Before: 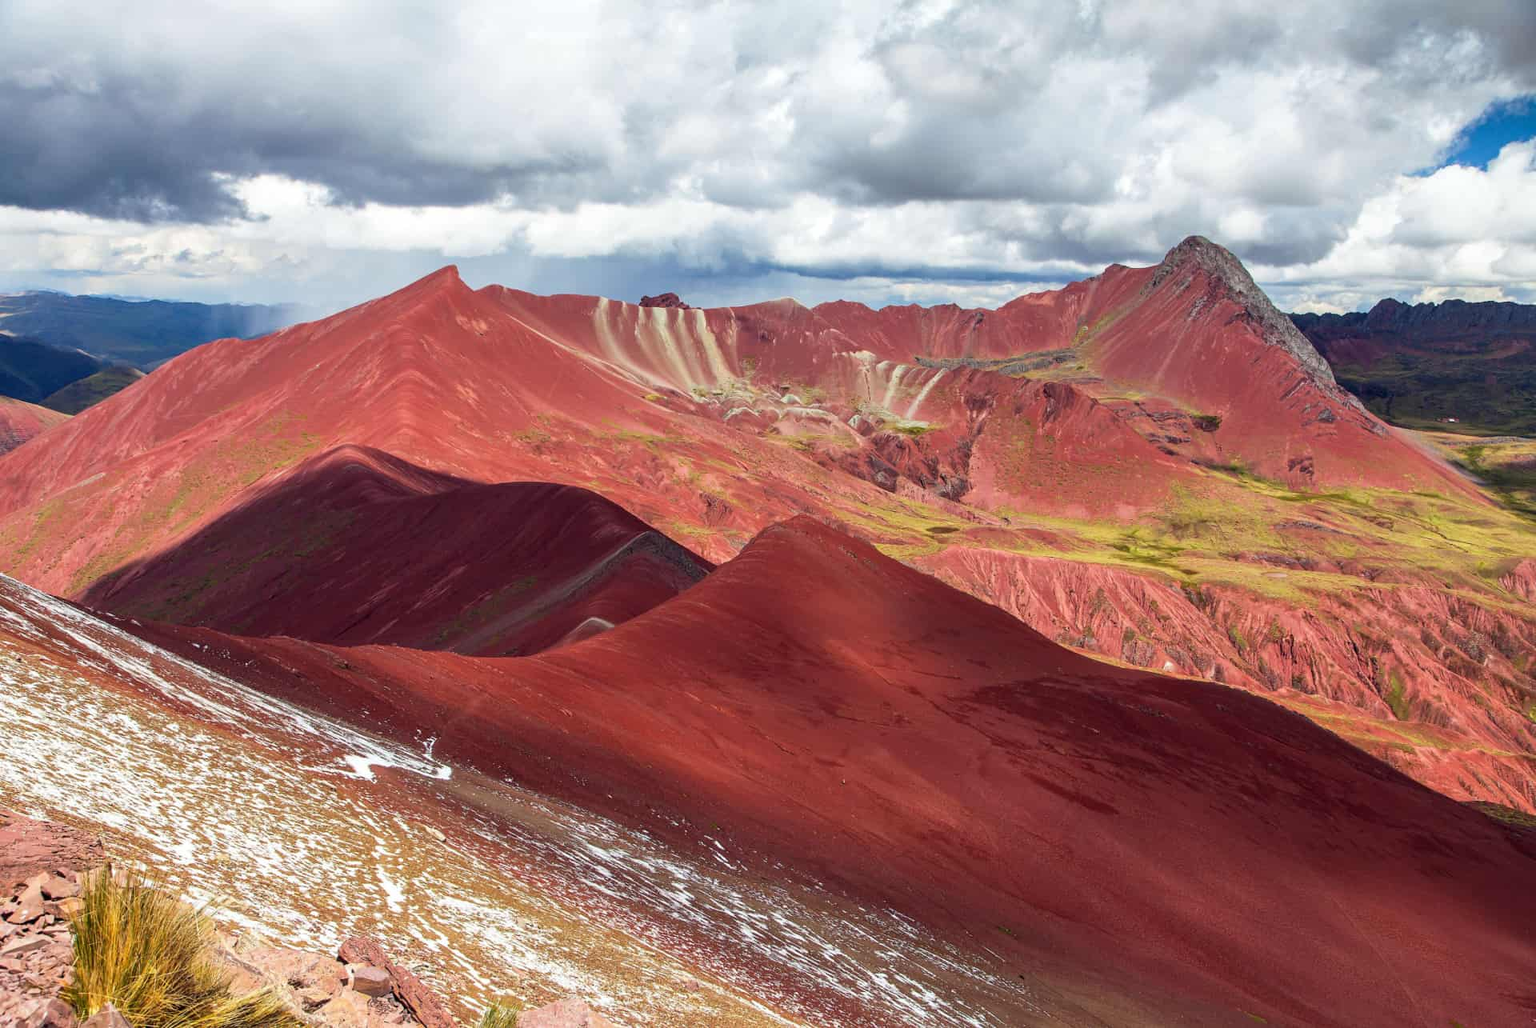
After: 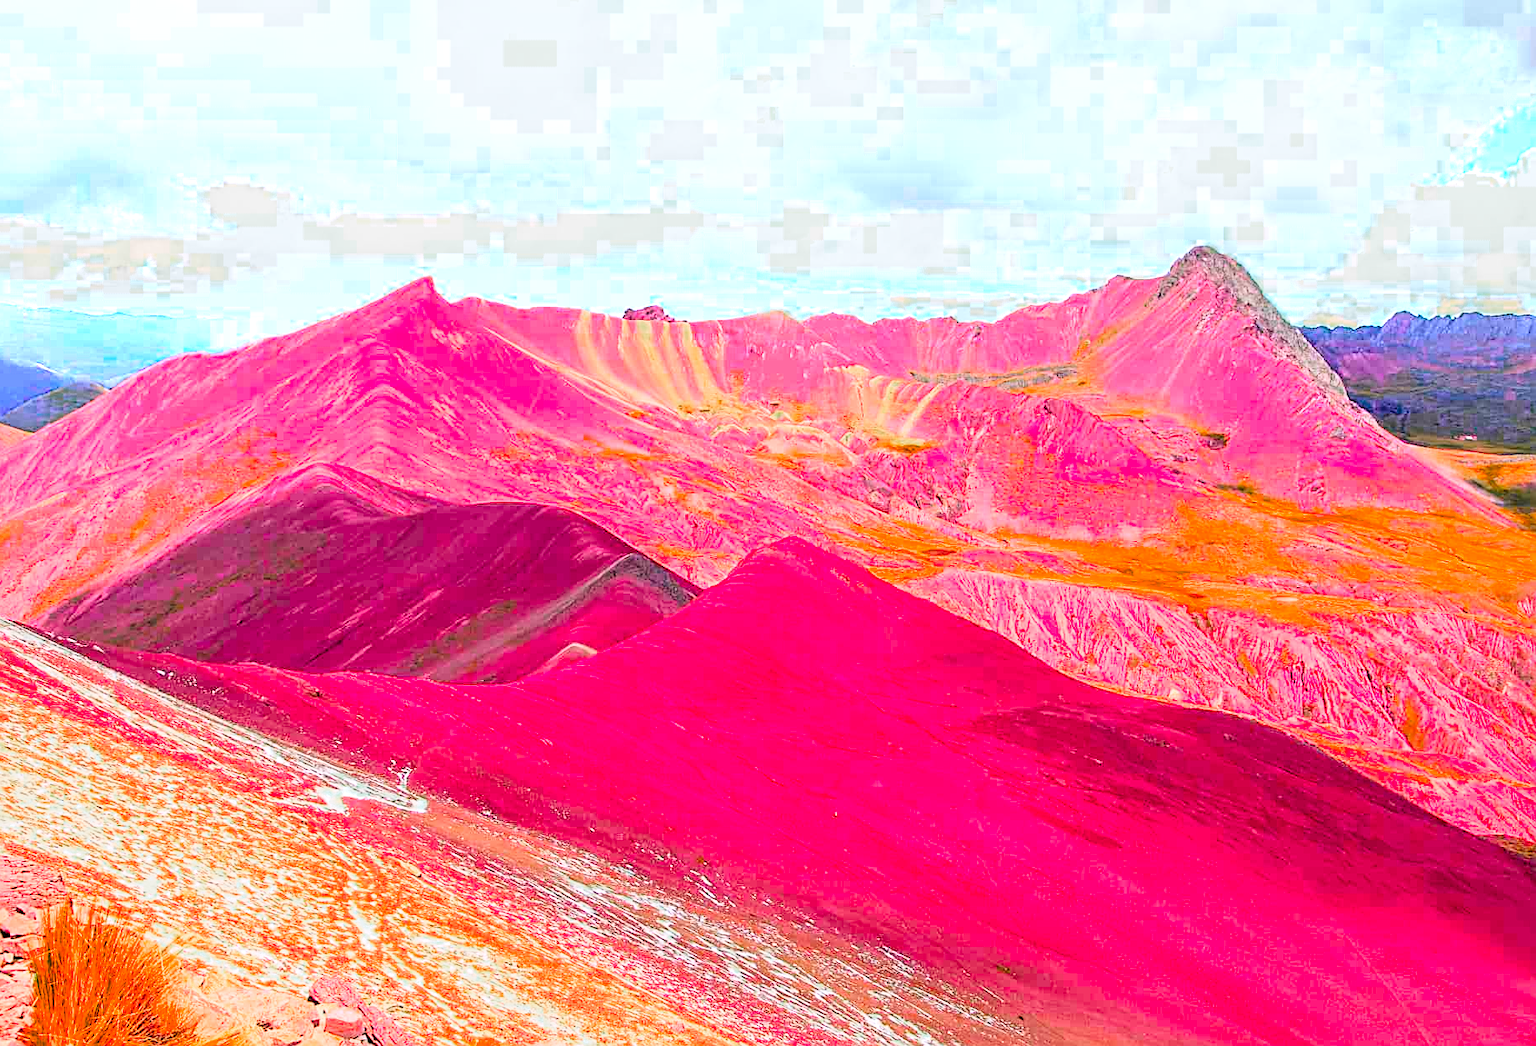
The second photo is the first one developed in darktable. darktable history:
filmic rgb: black relative exposure -7.65 EV, white relative exposure 4.56 EV, hardness 3.61, contrast 1.112, color science v6 (2022)
crop and rotate: left 2.736%, right 1.272%, bottom 2.223%
exposure: black level correction 0, exposure 1.38 EV, compensate highlight preservation false
sharpen: on, module defaults
color zones: curves: ch0 [(0.473, 0.374) (0.742, 0.784)]; ch1 [(0.354, 0.737) (0.742, 0.705)]; ch2 [(0.318, 0.421) (0.758, 0.532)], mix 29.94%
color balance rgb: perceptual saturation grading › global saturation 30.237%, perceptual brilliance grading › global brilliance 2.448%, perceptual brilliance grading › highlights -3.823%, contrast -10.523%
